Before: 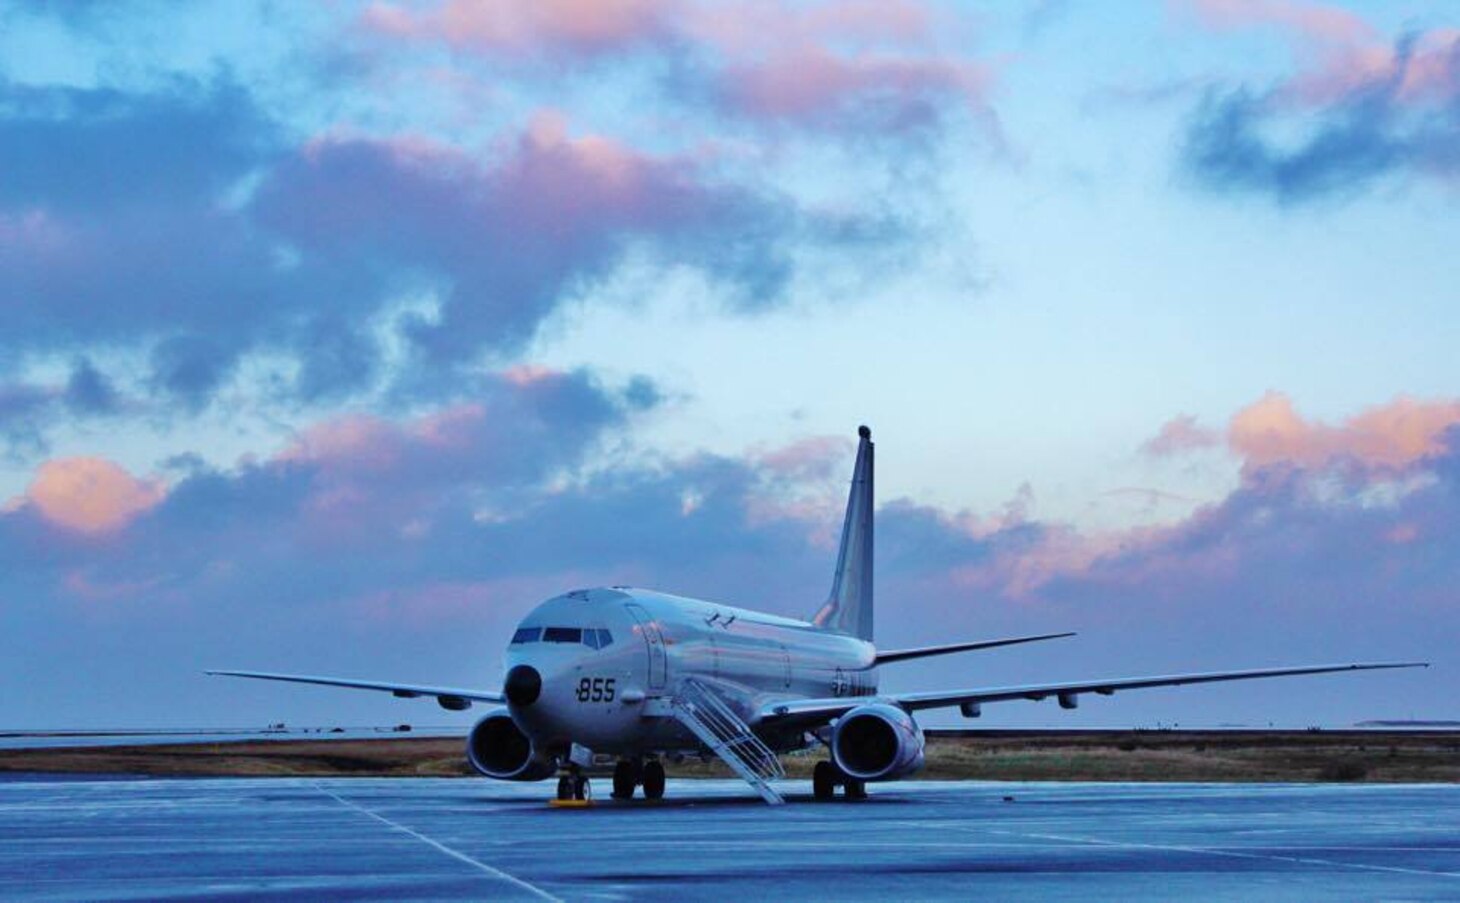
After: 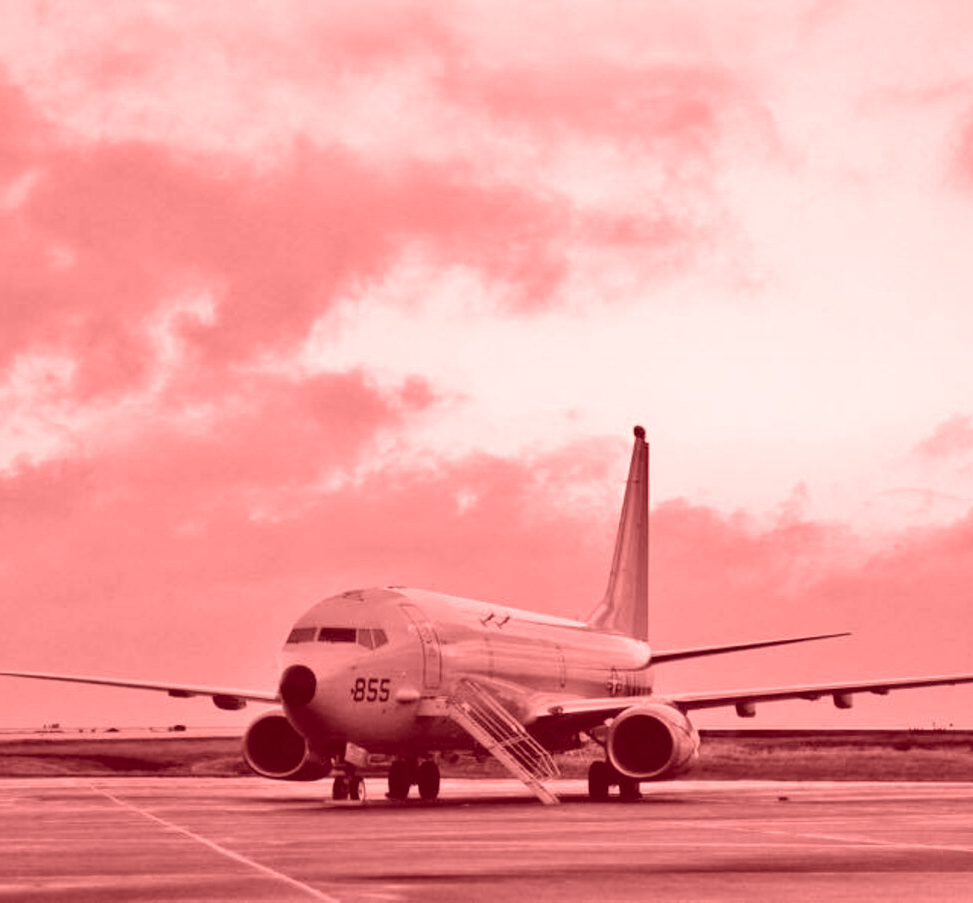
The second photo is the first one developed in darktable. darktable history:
colorize: saturation 60%, source mix 100%
crop: left 15.419%, right 17.914%
